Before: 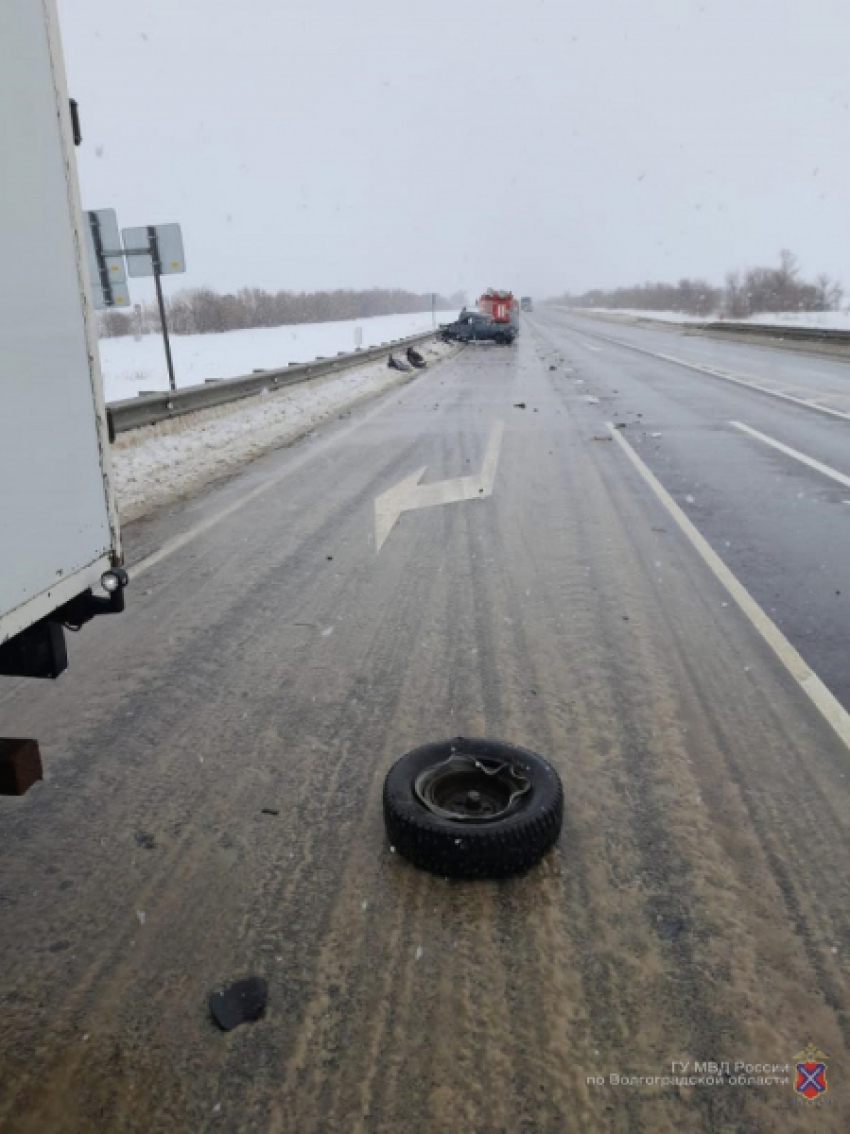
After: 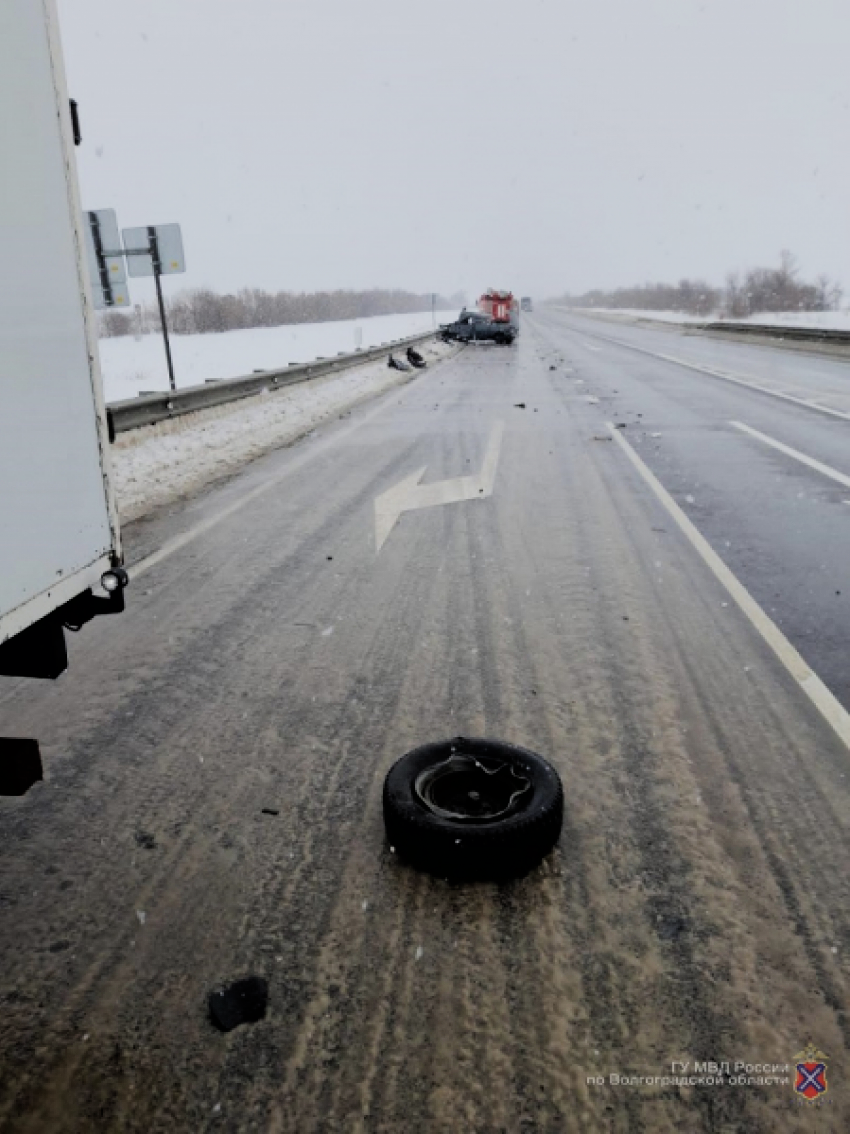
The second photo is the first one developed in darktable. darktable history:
filmic rgb: black relative exposure -5.04 EV, white relative exposure 3.99 EV, threshold 3.01 EV, hardness 2.89, contrast 1.297, highlights saturation mix -31.32%, enable highlight reconstruction true
